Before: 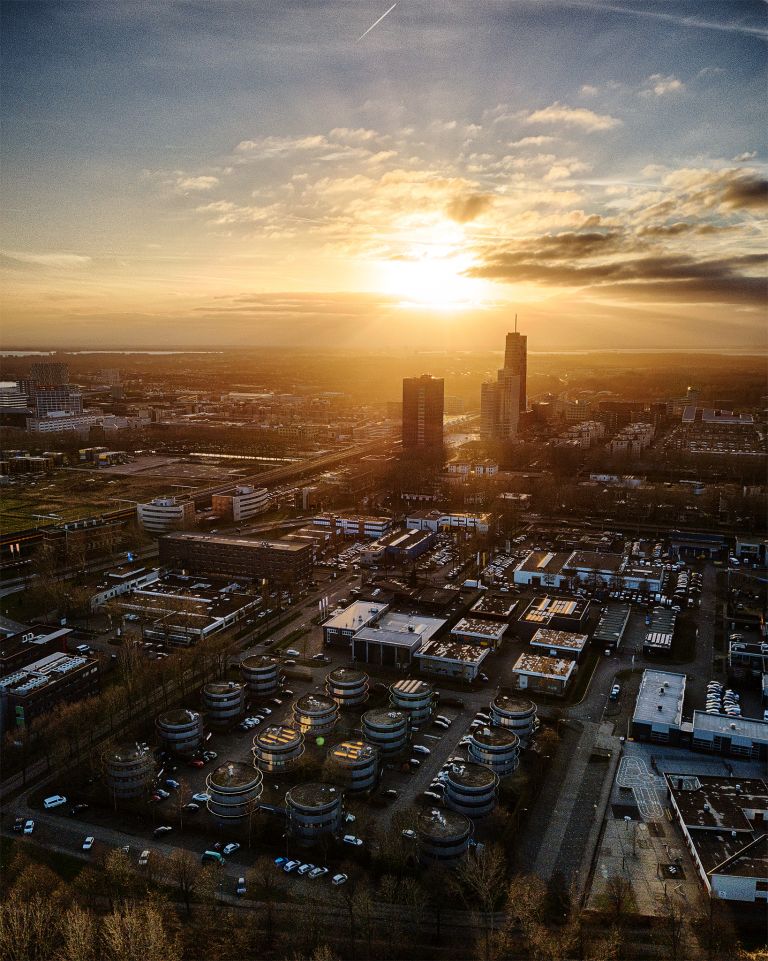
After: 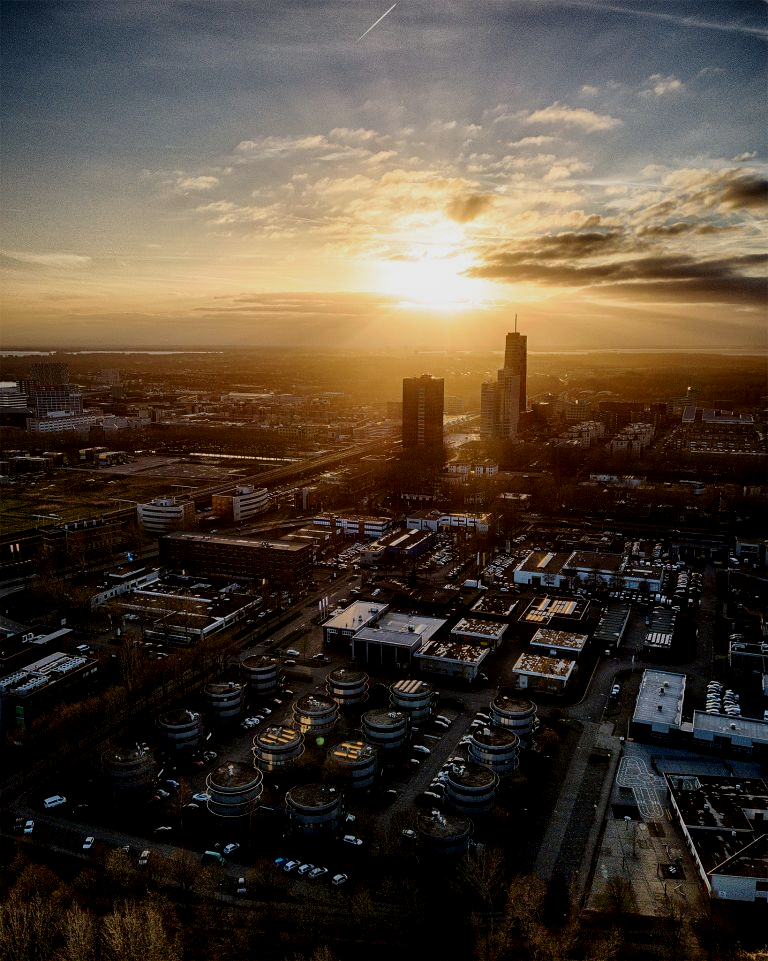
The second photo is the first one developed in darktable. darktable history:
tone equalizer: -8 EV -0.436 EV, -7 EV -0.384 EV, -6 EV -0.347 EV, -5 EV -0.185 EV, -3 EV 0.225 EV, -2 EV 0.357 EV, -1 EV 0.379 EV, +0 EV 0.427 EV, edges refinement/feathering 500, mask exposure compensation -1.57 EV, preserve details no
exposure: black level correction 0.009, exposure -0.637 EV, compensate highlight preservation false
